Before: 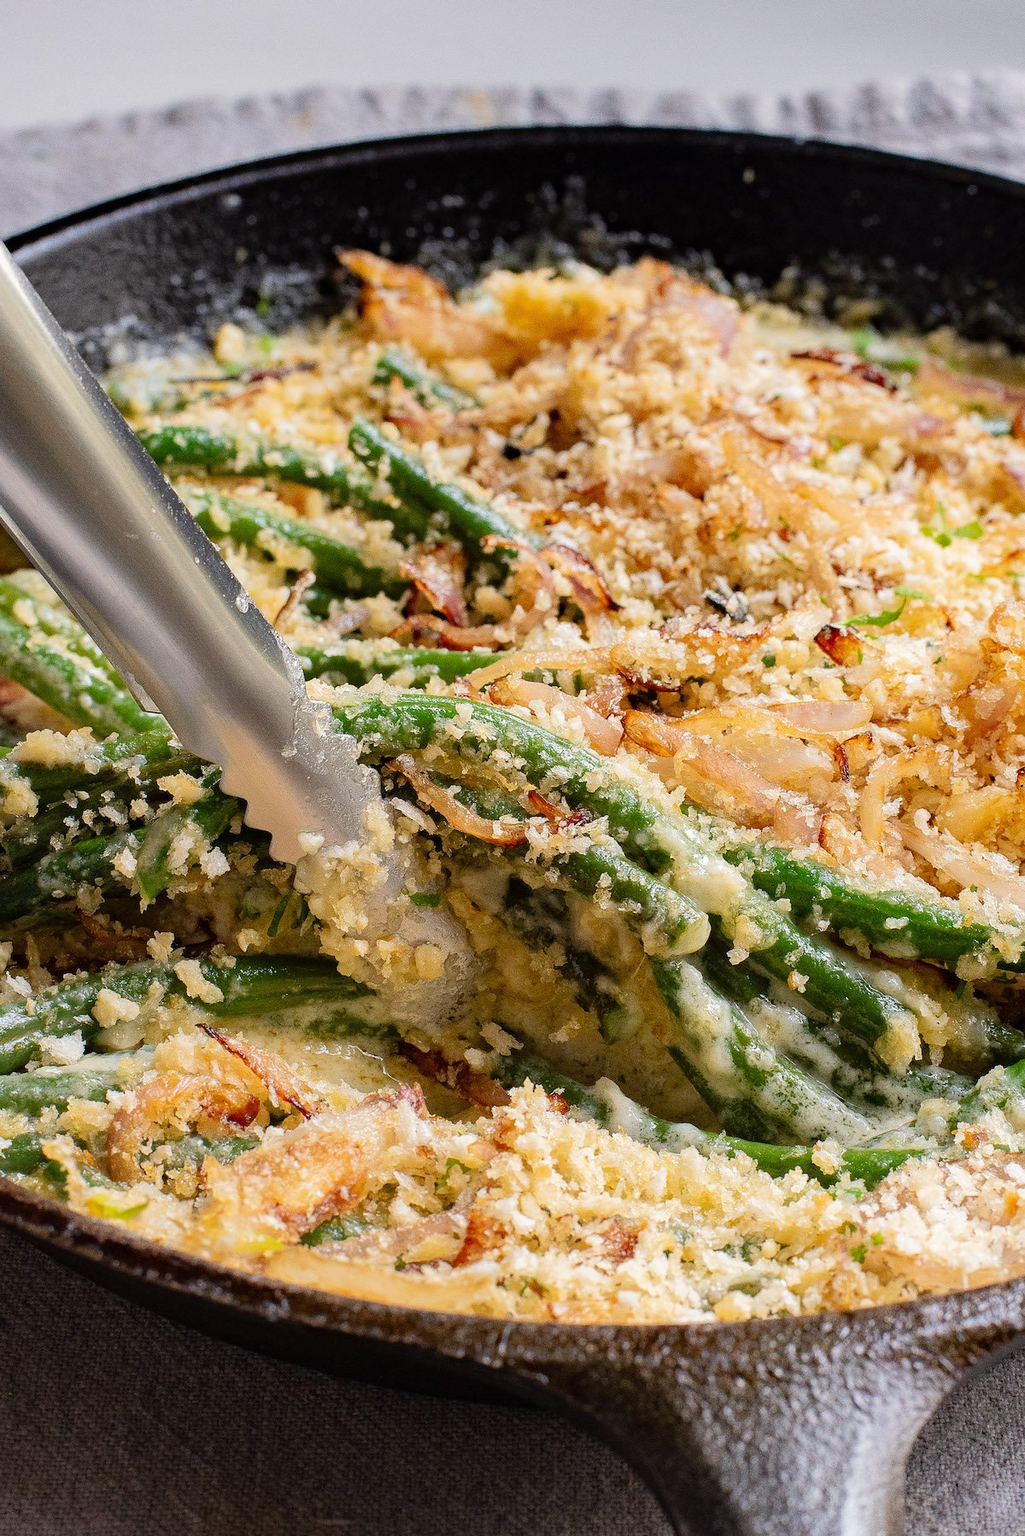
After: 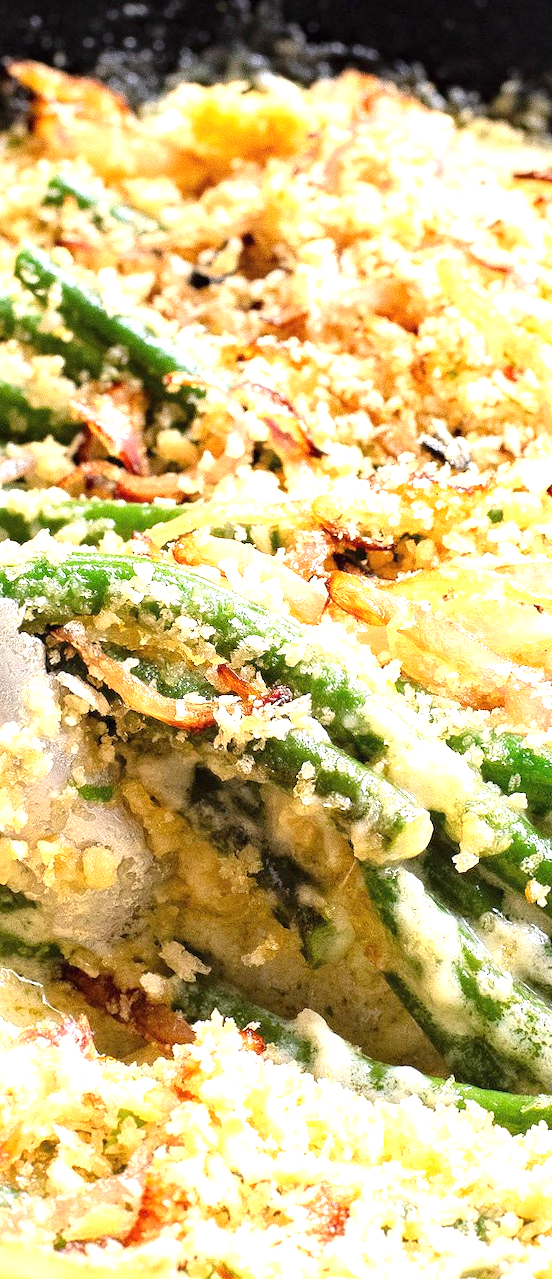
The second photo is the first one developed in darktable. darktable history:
exposure: black level correction 0, exposure 1.2 EV, compensate exposure bias true, compensate highlight preservation false
rotate and perspective: rotation 0.215°, lens shift (vertical) -0.139, crop left 0.069, crop right 0.939, crop top 0.002, crop bottom 0.996
crop: left 32.075%, top 10.976%, right 18.355%, bottom 17.596%
tone equalizer: on, module defaults
